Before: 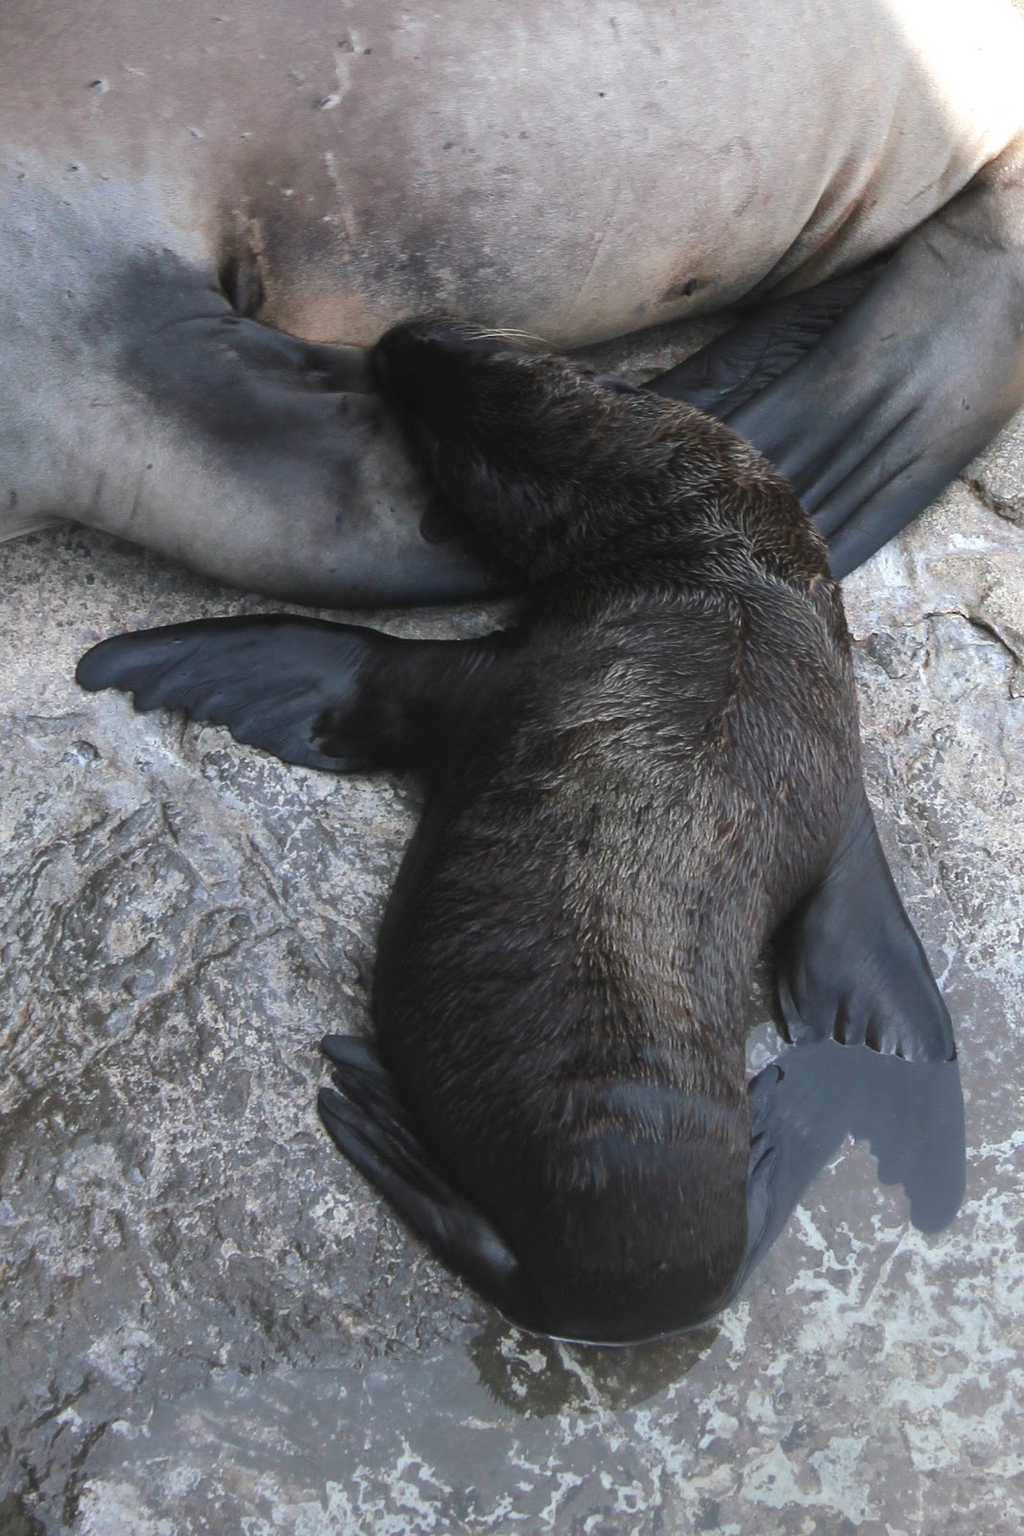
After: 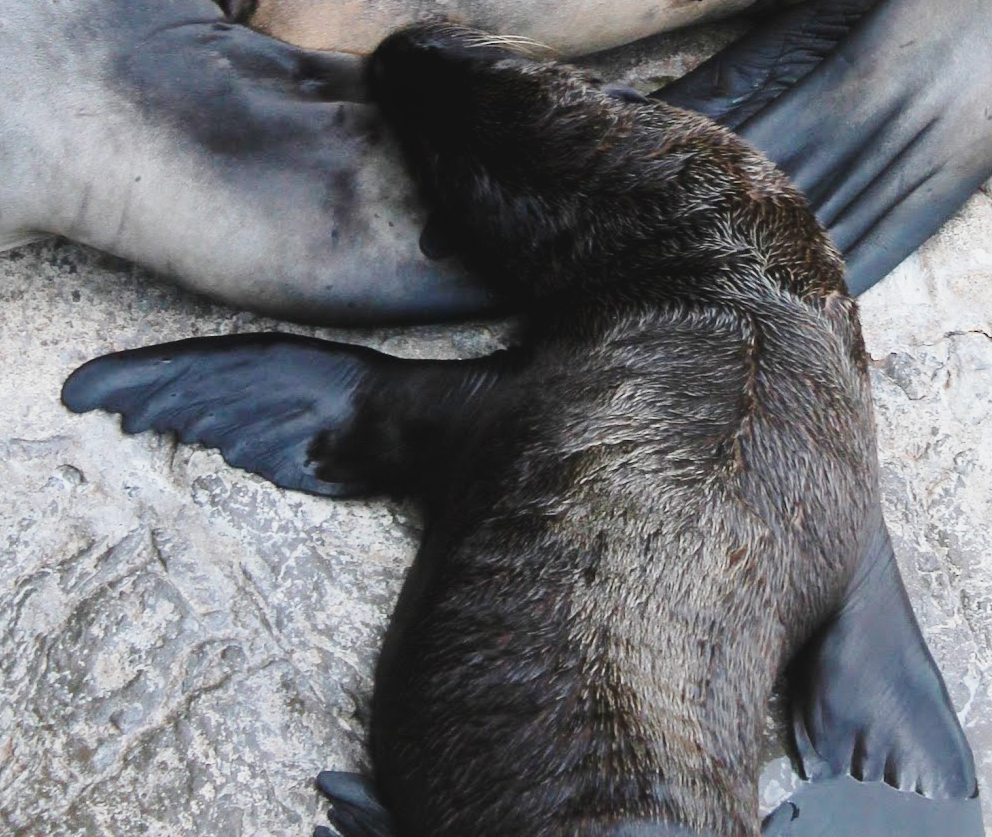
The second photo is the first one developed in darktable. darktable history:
crop: left 1.744%, top 19.225%, right 5.069%, bottom 28.357%
tone curve: curves: ch0 [(0, 0) (0.003, 0.047) (0.011, 0.05) (0.025, 0.053) (0.044, 0.057) (0.069, 0.062) (0.1, 0.084) (0.136, 0.115) (0.177, 0.159) (0.224, 0.216) (0.277, 0.289) (0.335, 0.382) (0.399, 0.474) (0.468, 0.561) (0.543, 0.636) (0.623, 0.705) (0.709, 0.778) (0.801, 0.847) (0.898, 0.916) (1, 1)], preserve colors none
base curve: curves: ch0 [(0, 0) (0.088, 0.125) (0.176, 0.251) (0.354, 0.501) (0.613, 0.749) (1, 0.877)], preserve colors none
